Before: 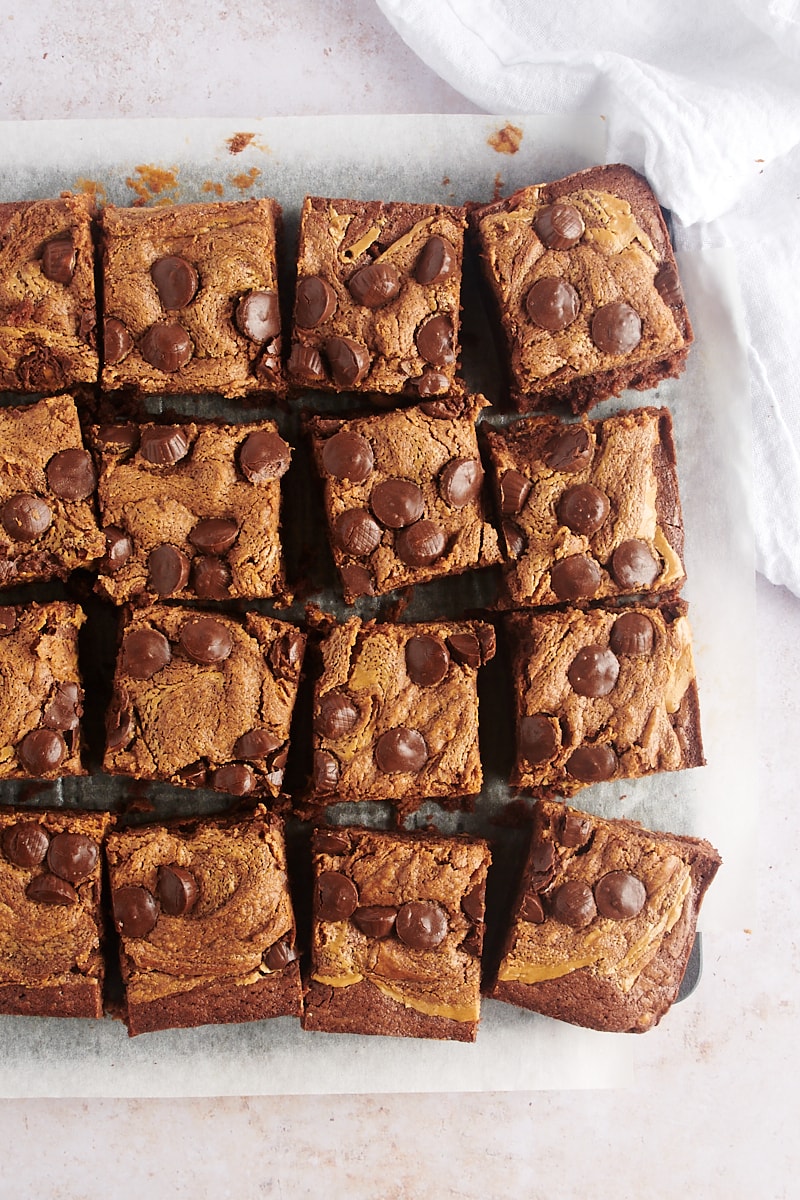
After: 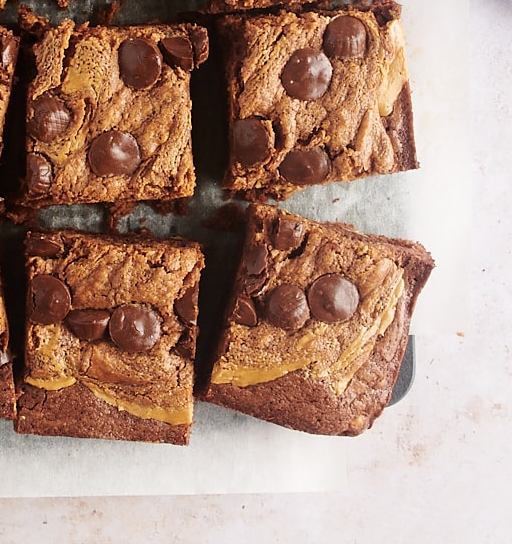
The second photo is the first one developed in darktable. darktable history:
crop and rotate: left 35.895%, top 49.759%, bottom 4.864%
contrast brightness saturation: saturation -0.025
